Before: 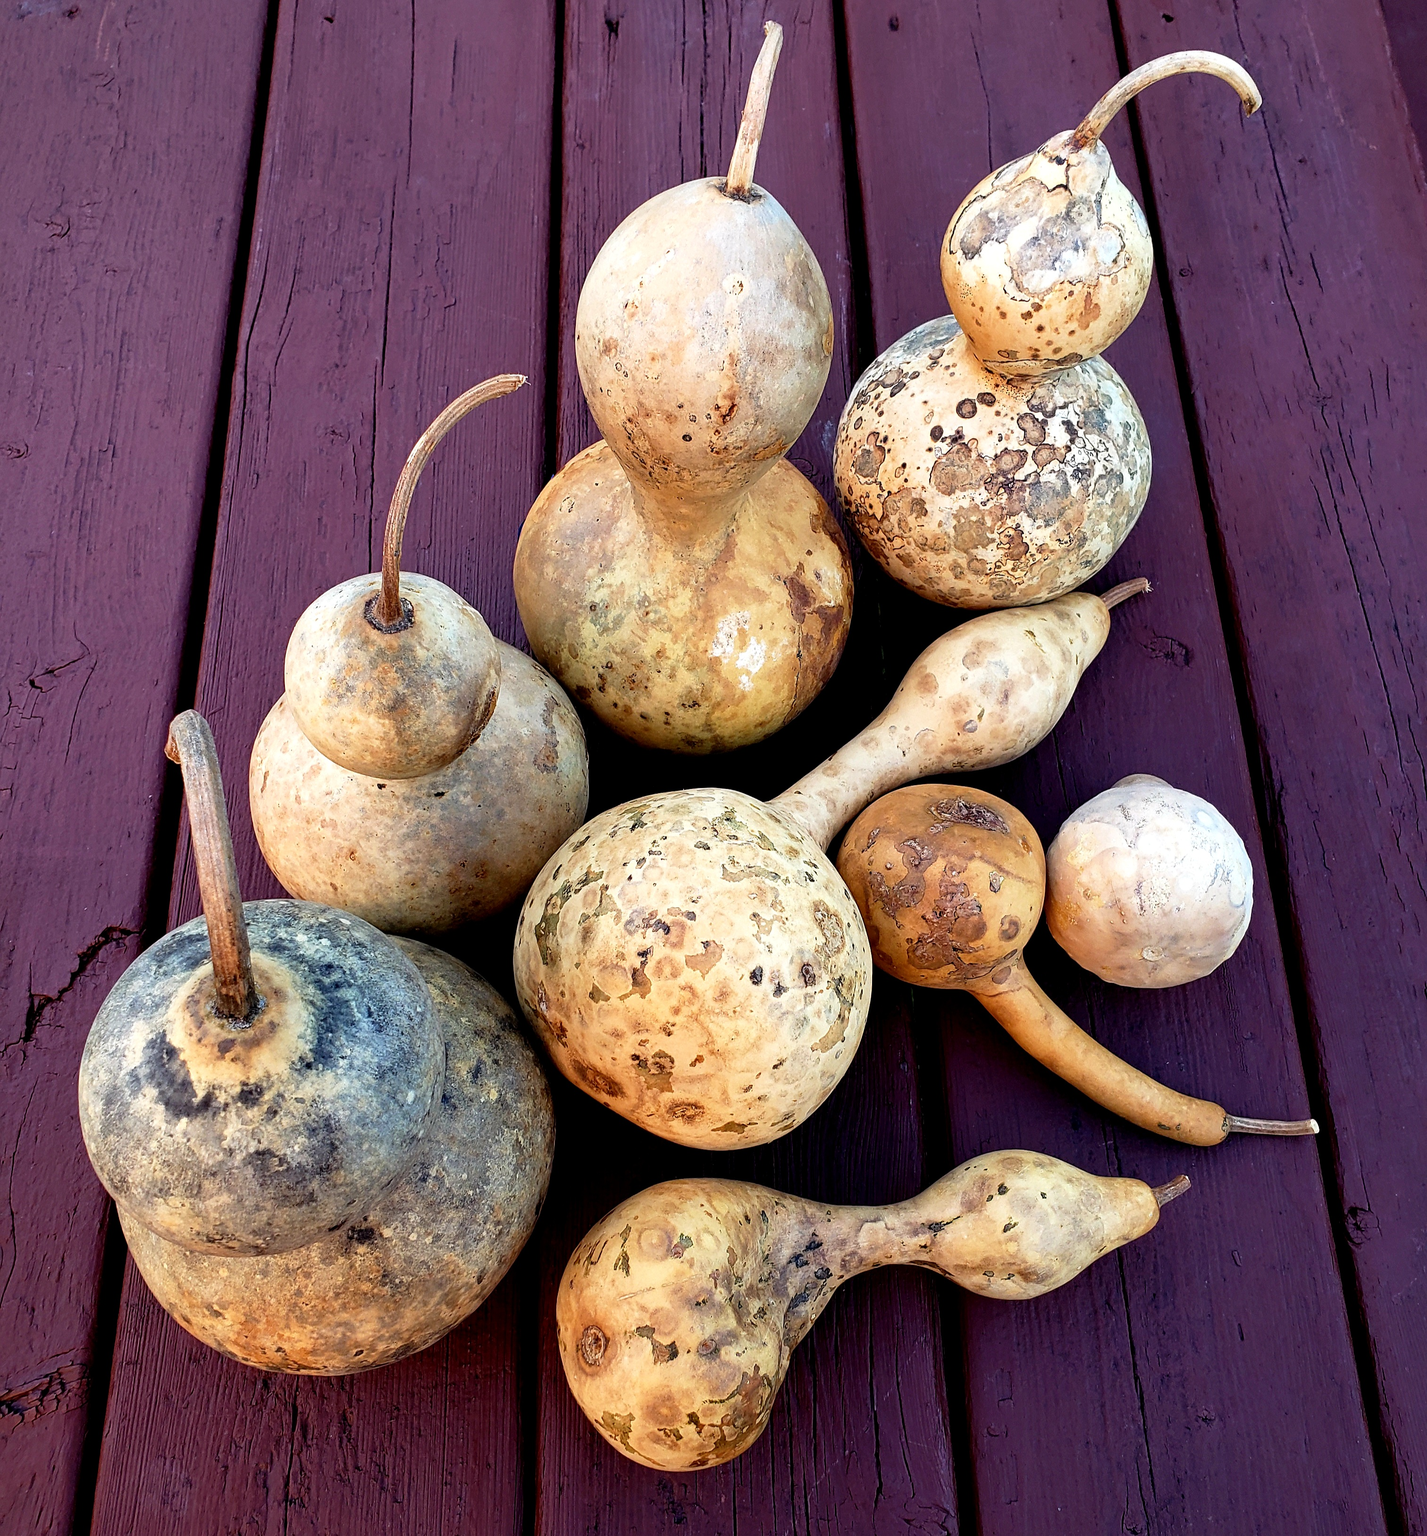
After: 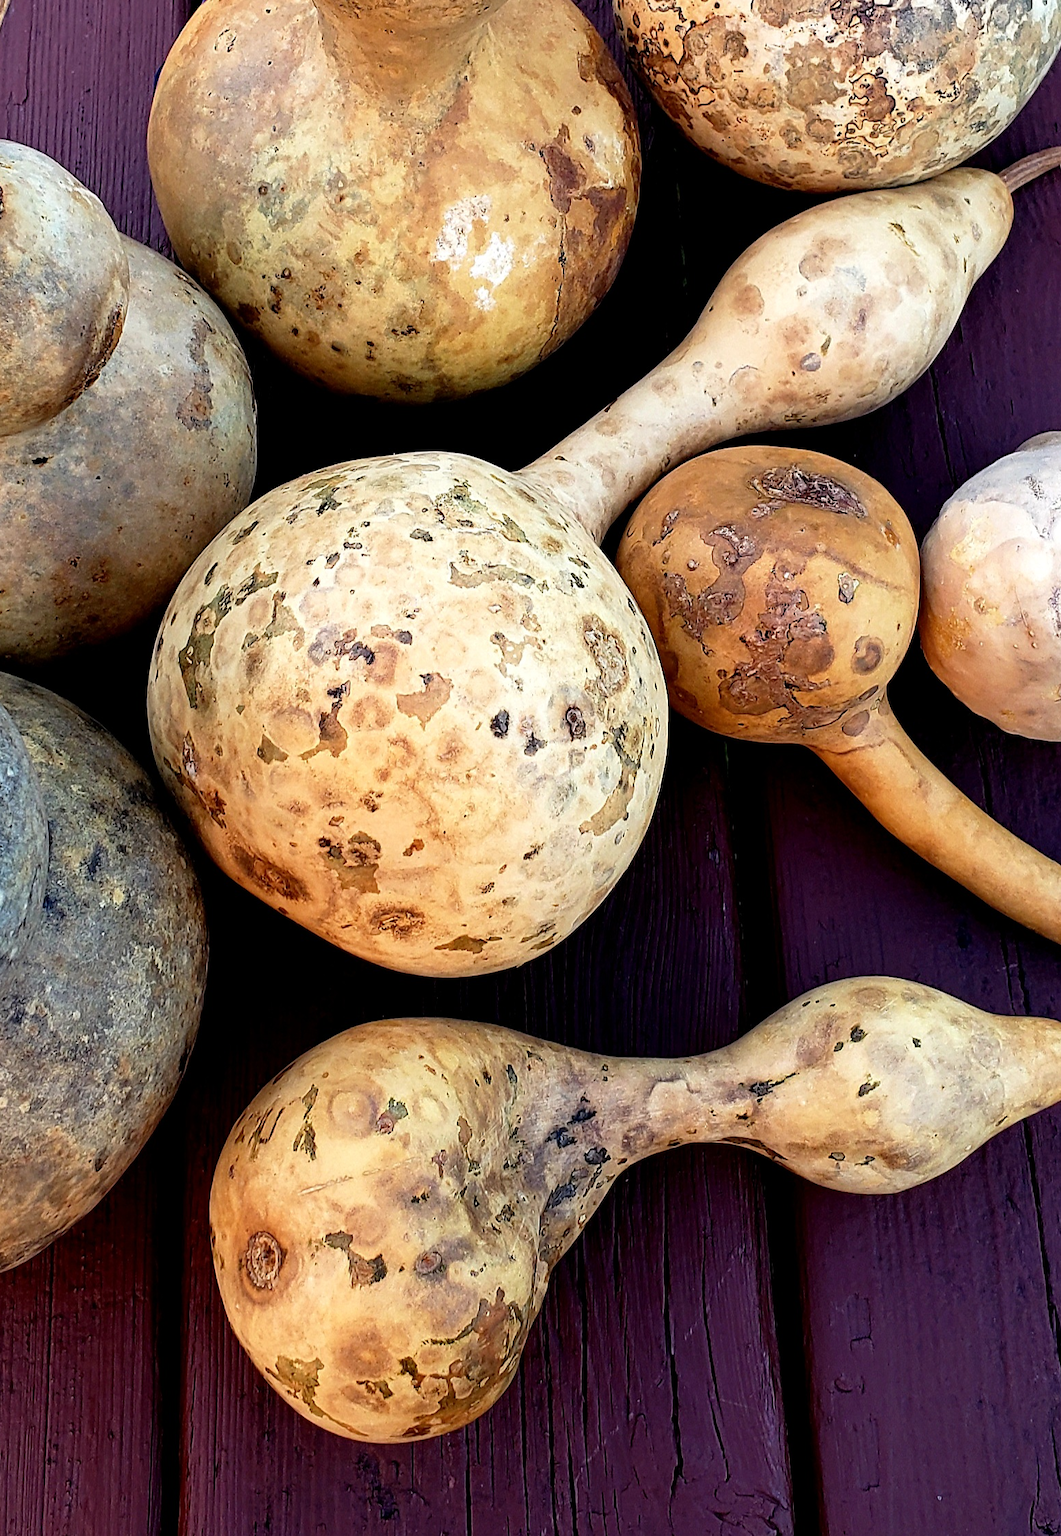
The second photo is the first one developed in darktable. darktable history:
crop and rotate: left 28.878%, top 31.066%, right 19.839%
